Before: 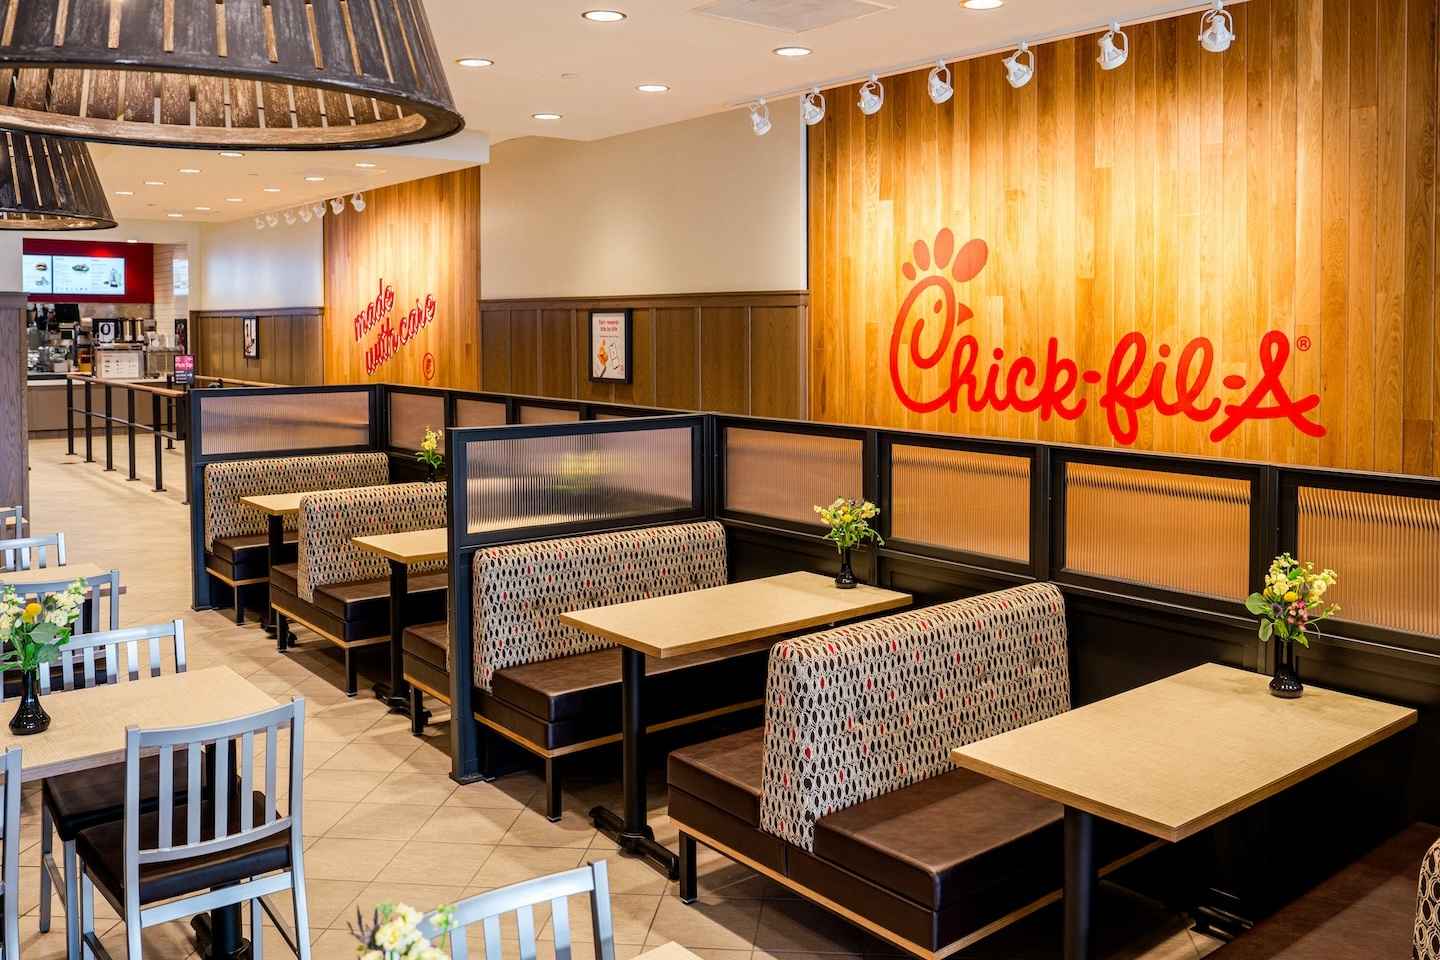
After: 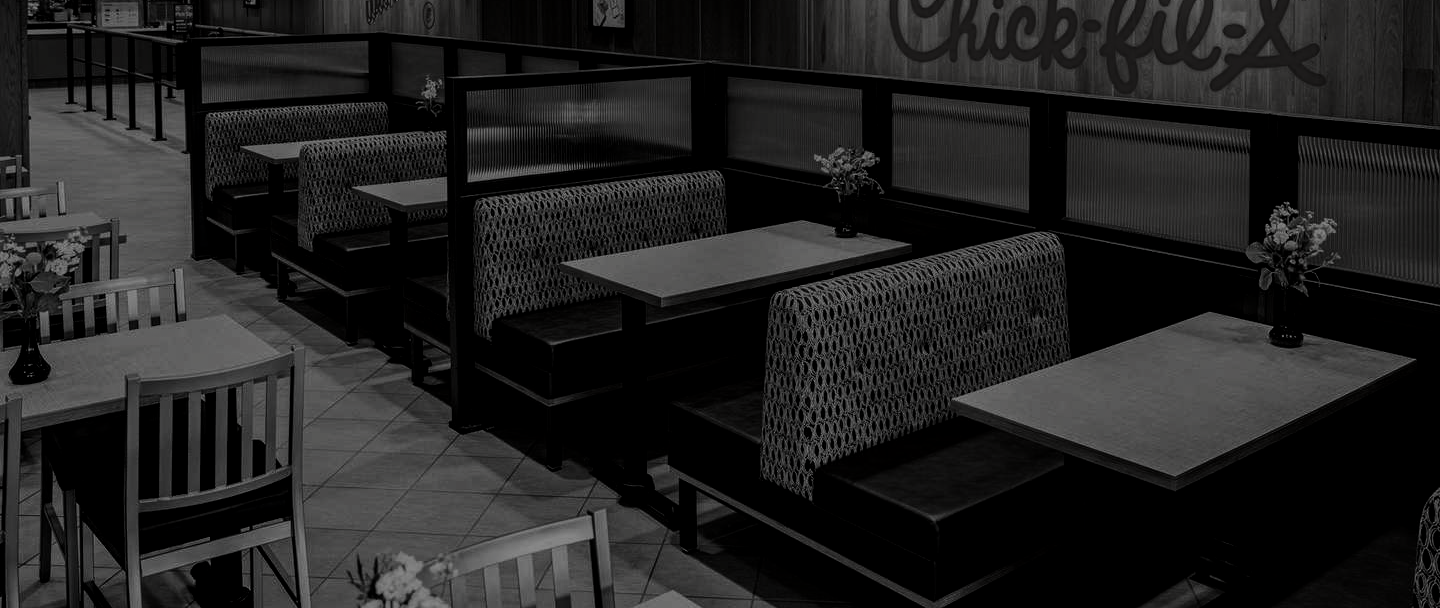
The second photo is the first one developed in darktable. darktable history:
local contrast: detail 109%
exposure: exposure -0.214 EV, compensate highlight preservation false
crop and rotate: top 36.643%
contrast brightness saturation: contrast 0.018, brightness -0.988, saturation -0.991
filmic rgb: black relative exposure -7.65 EV, white relative exposure 4.56 EV, hardness 3.61, color science v6 (2022)
